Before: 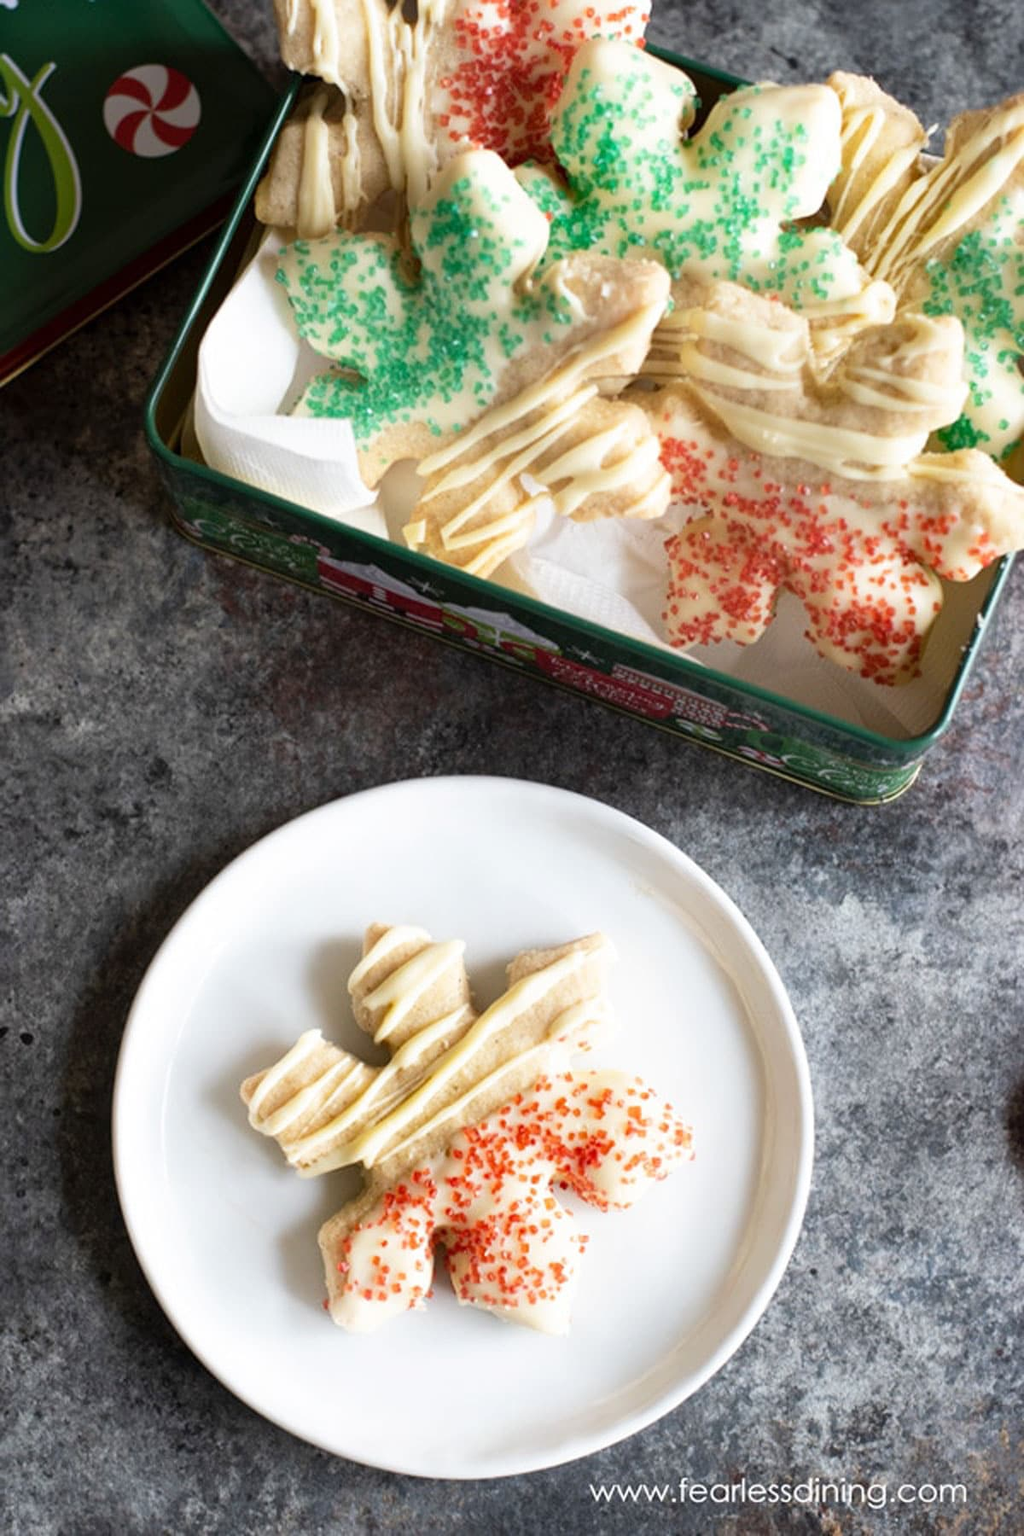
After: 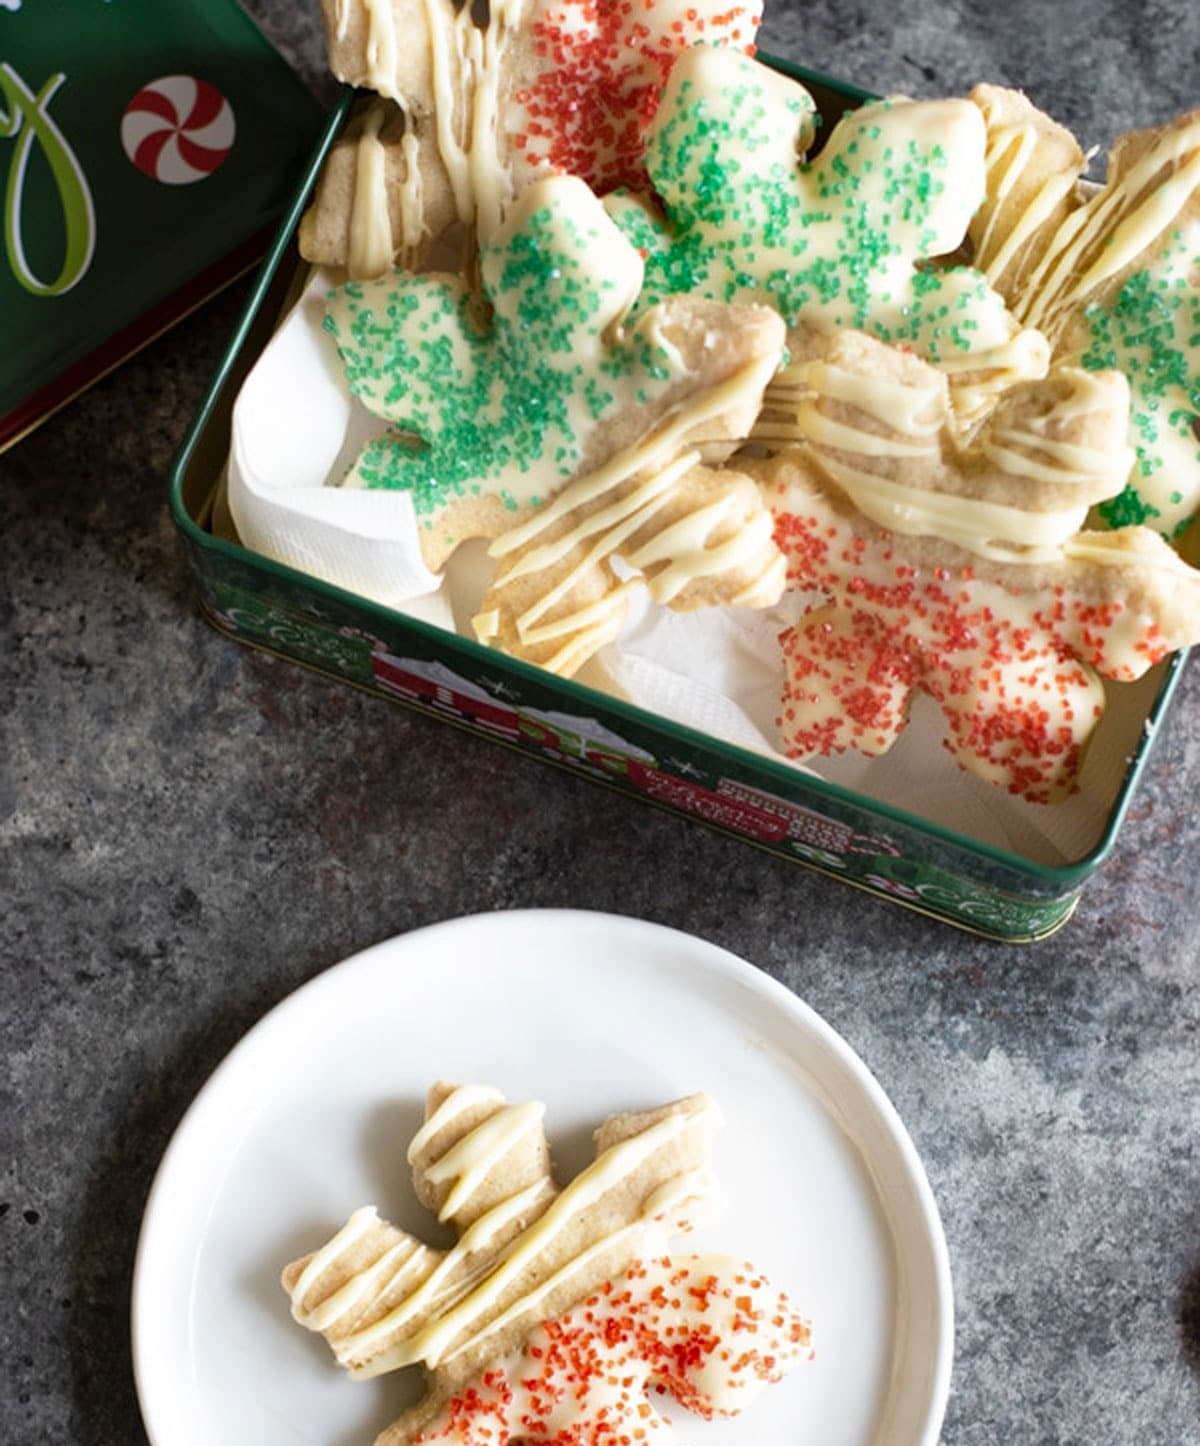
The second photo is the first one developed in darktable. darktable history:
shadows and highlights: radius 127.7, shadows 30.28, highlights -30.77, low approximation 0.01, soften with gaussian
crop: bottom 19.662%
